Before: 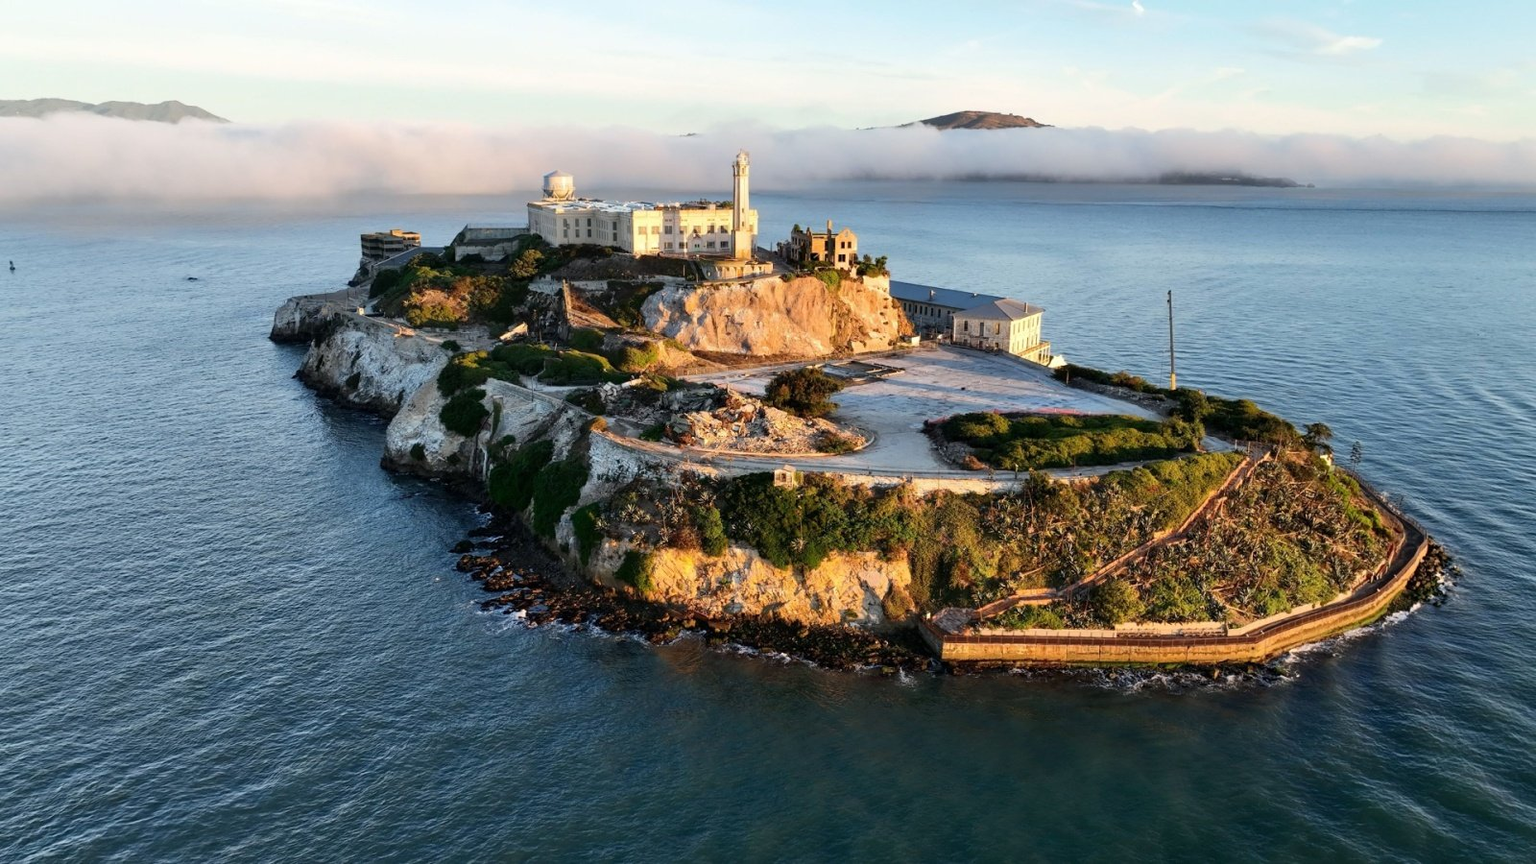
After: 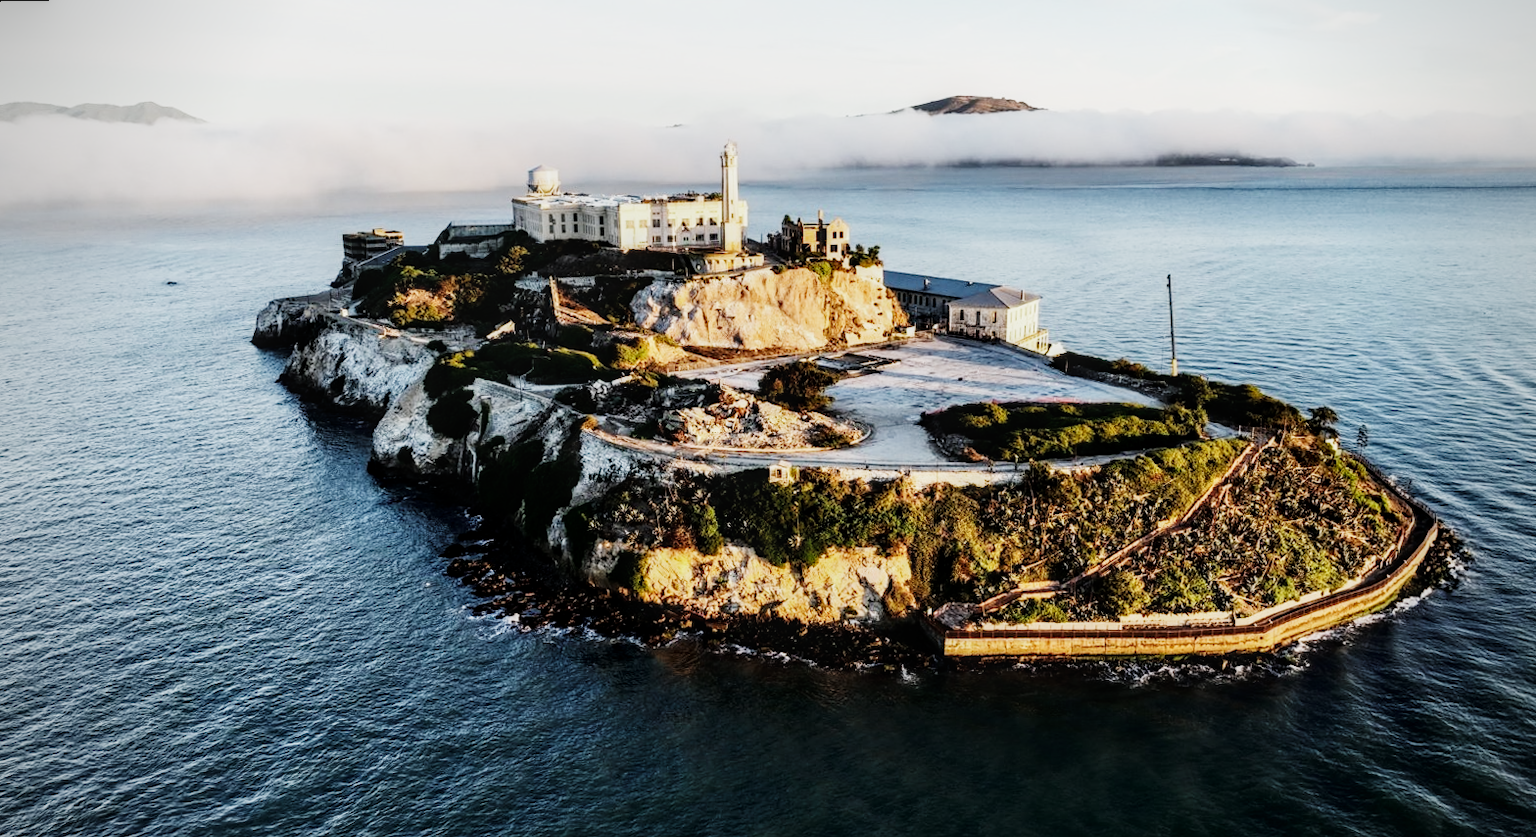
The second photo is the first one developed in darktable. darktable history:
exposure: exposure 0.74 EV, compensate highlight preservation false
tone equalizer: on, module defaults
crop: left 1.964%, top 3.251%, right 1.122%, bottom 4.933%
local contrast: on, module defaults
tone curve: curves: ch0 [(0, 0) (0.153, 0.06) (1, 1)], color space Lab, linked channels, preserve colors none
vignetting: fall-off radius 63.6%
sigmoid: contrast 1.8, skew -0.2, preserve hue 0%, red attenuation 0.1, red rotation 0.035, green attenuation 0.1, green rotation -0.017, blue attenuation 0.15, blue rotation -0.052, base primaries Rec2020
rotate and perspective: rotation -1.17°, automatic cropping off
